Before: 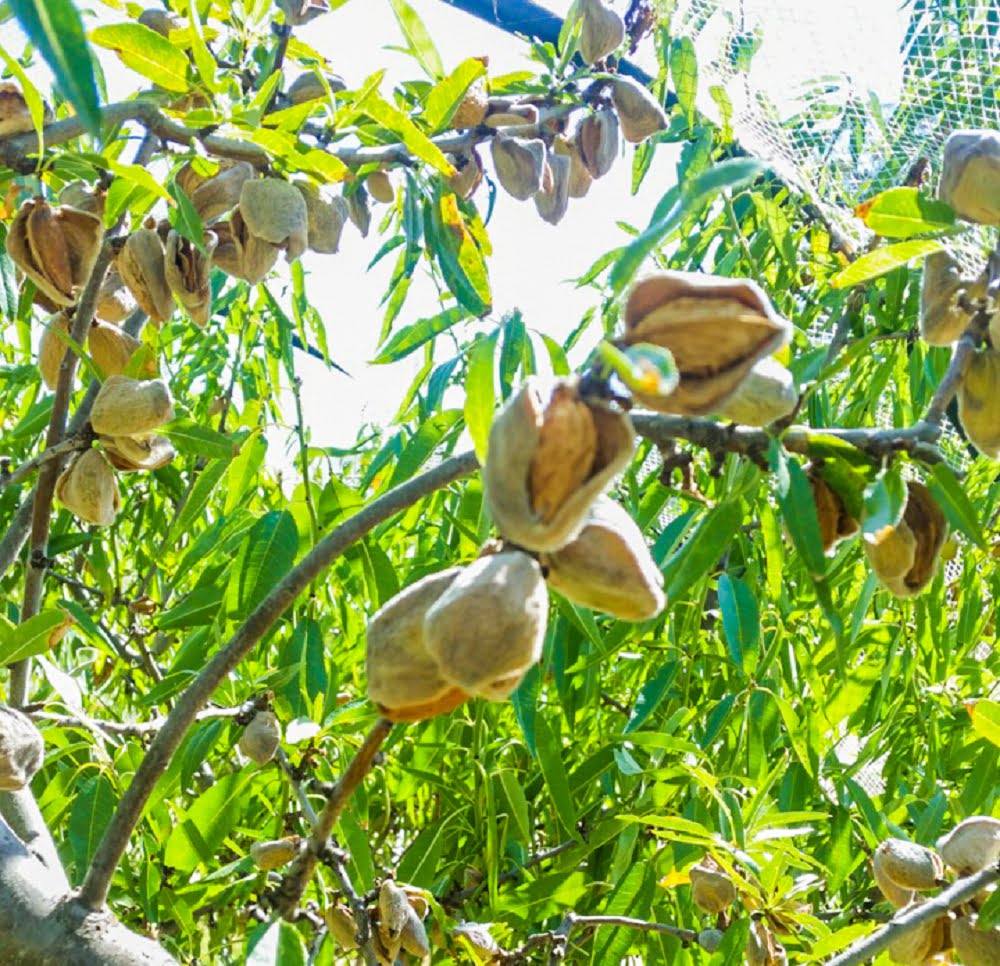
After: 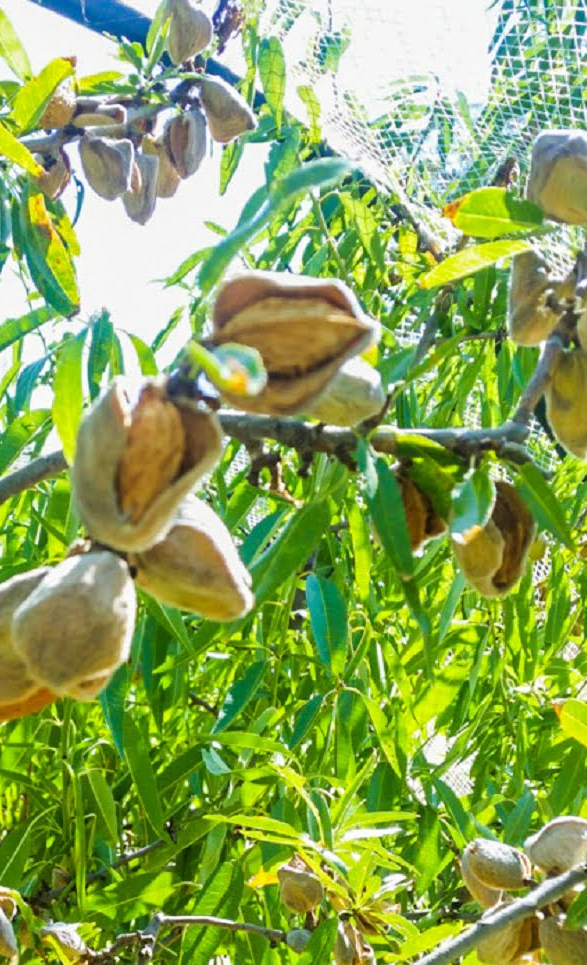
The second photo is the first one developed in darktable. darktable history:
crop: left 41.278%
